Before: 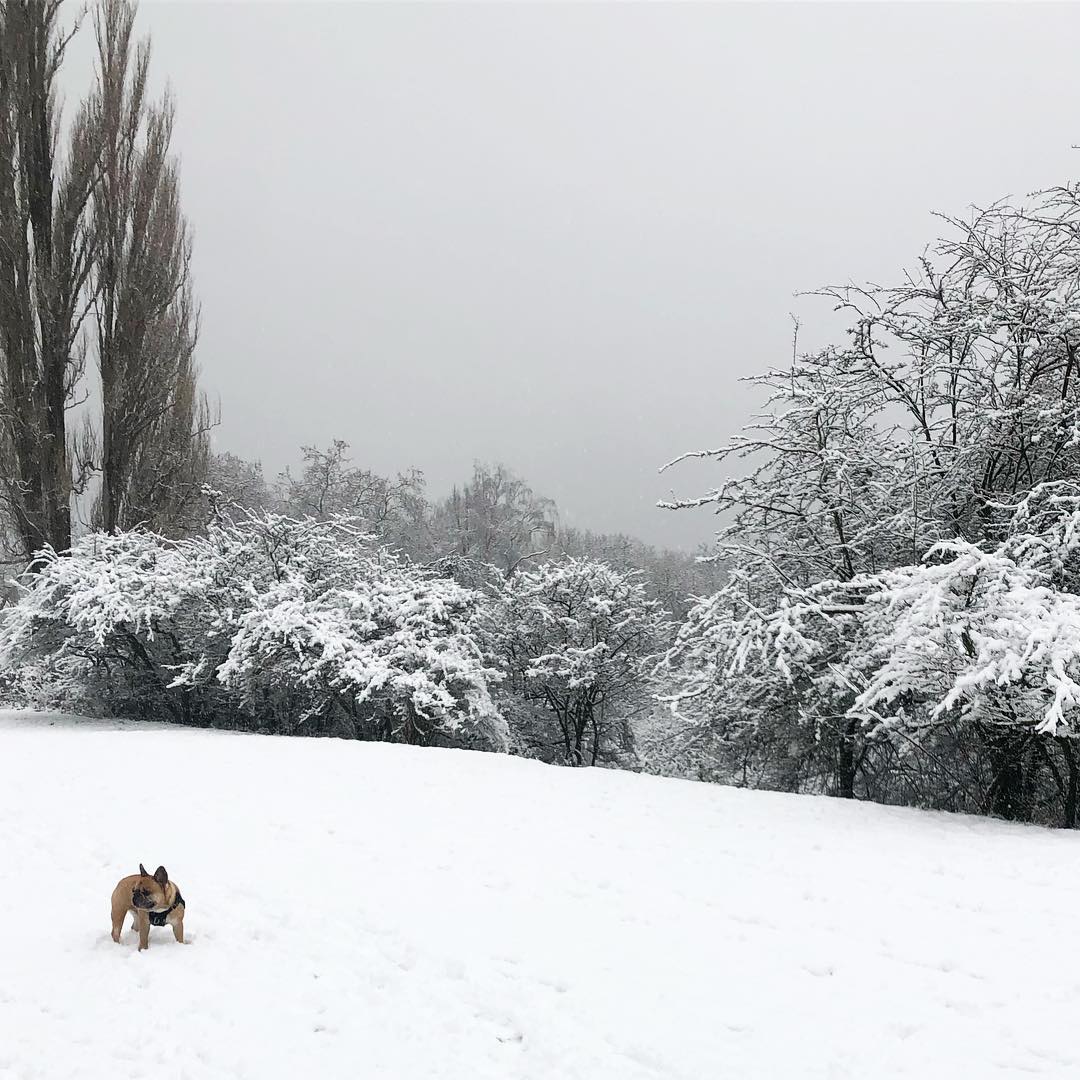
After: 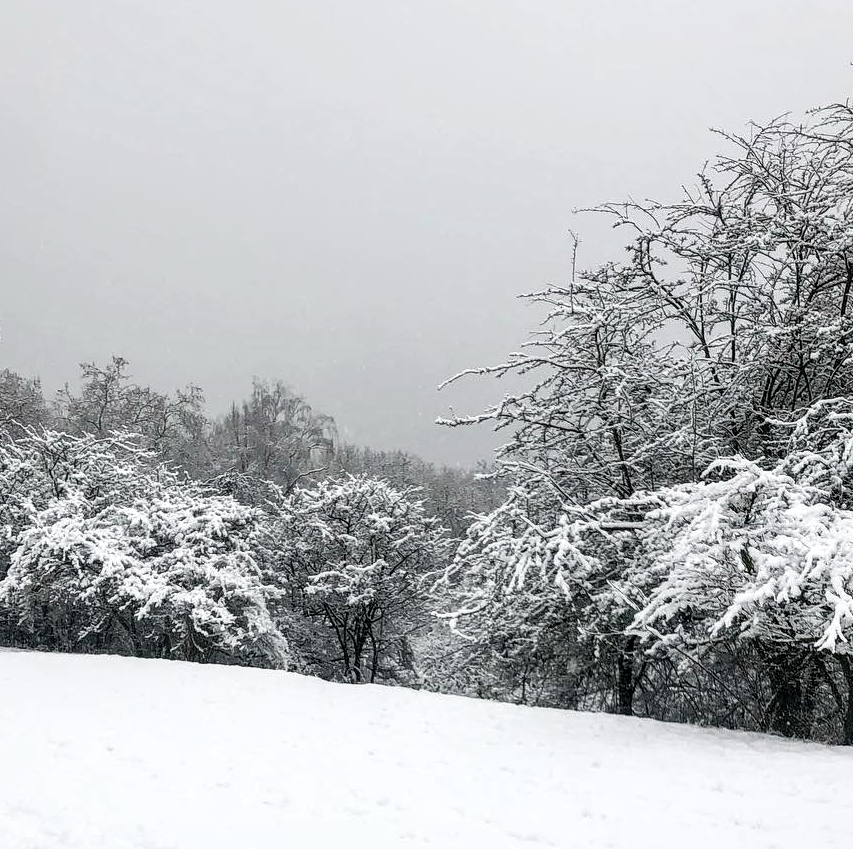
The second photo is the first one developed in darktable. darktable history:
local contrast: highlights 59%, detail 145%
crop and rotate: left 20.531%, top 7.717%, right 0.457%, bottom 13.6%
